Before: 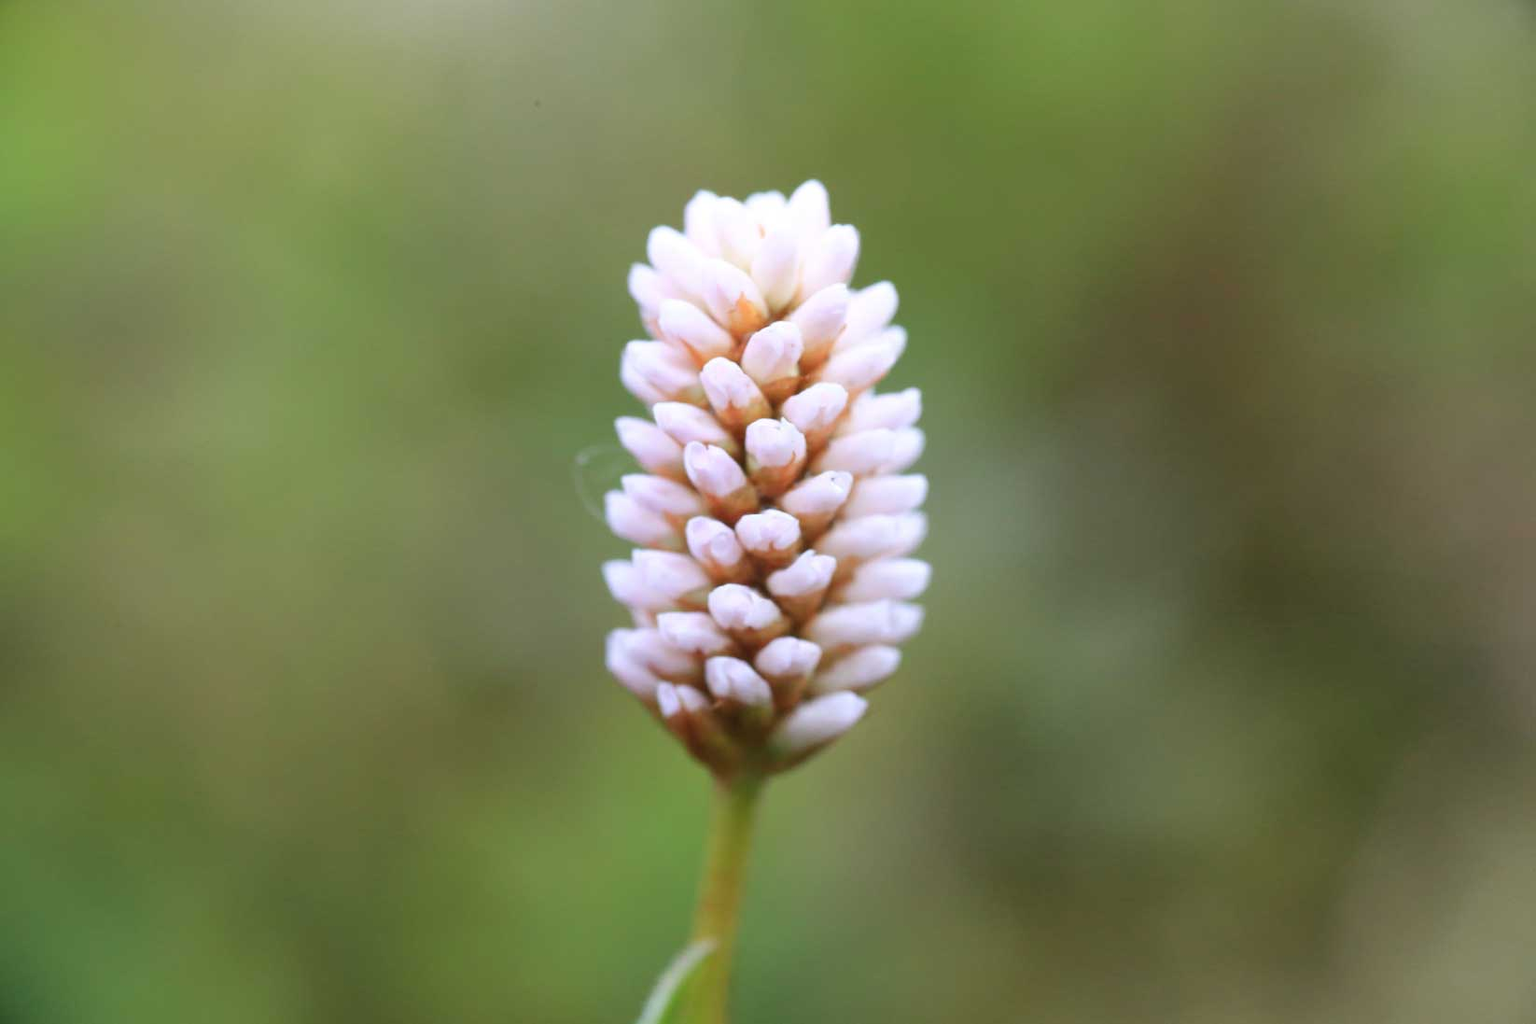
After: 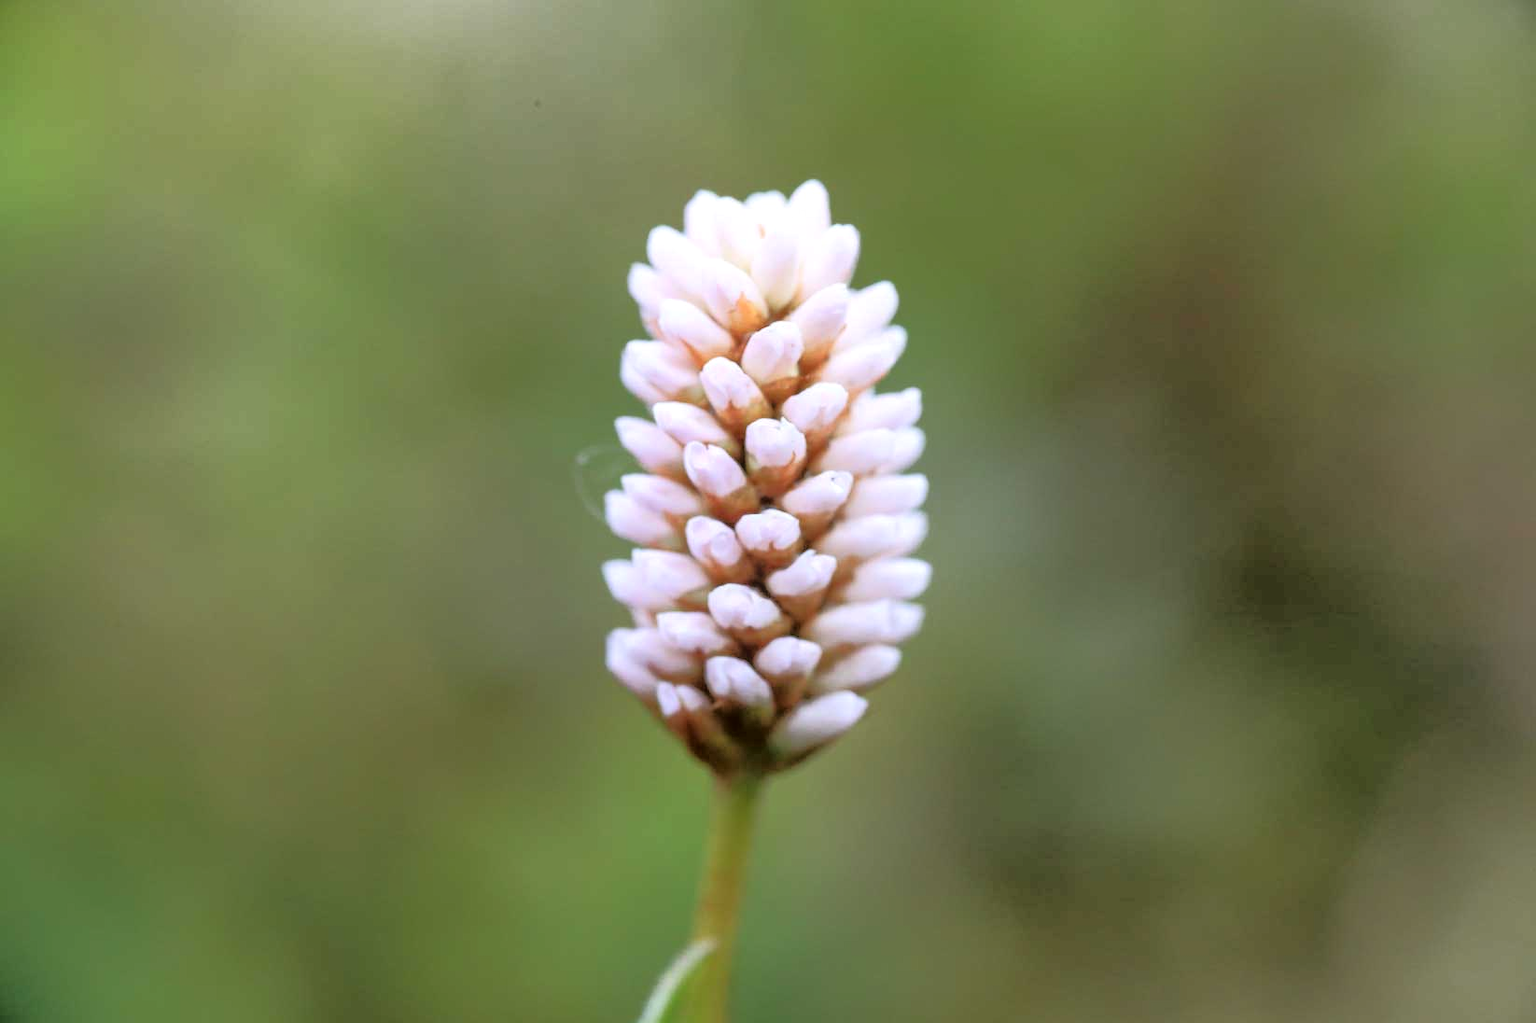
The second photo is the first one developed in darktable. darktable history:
tone equalizer: -8 EV -1.85 EV, -7 EV -1.16 EV, -6 EV -1.64 EV, edges refinement/feathering 500, mask exposure compensation -1.57 EV, preserve details no
local contrast: on, module defaults
